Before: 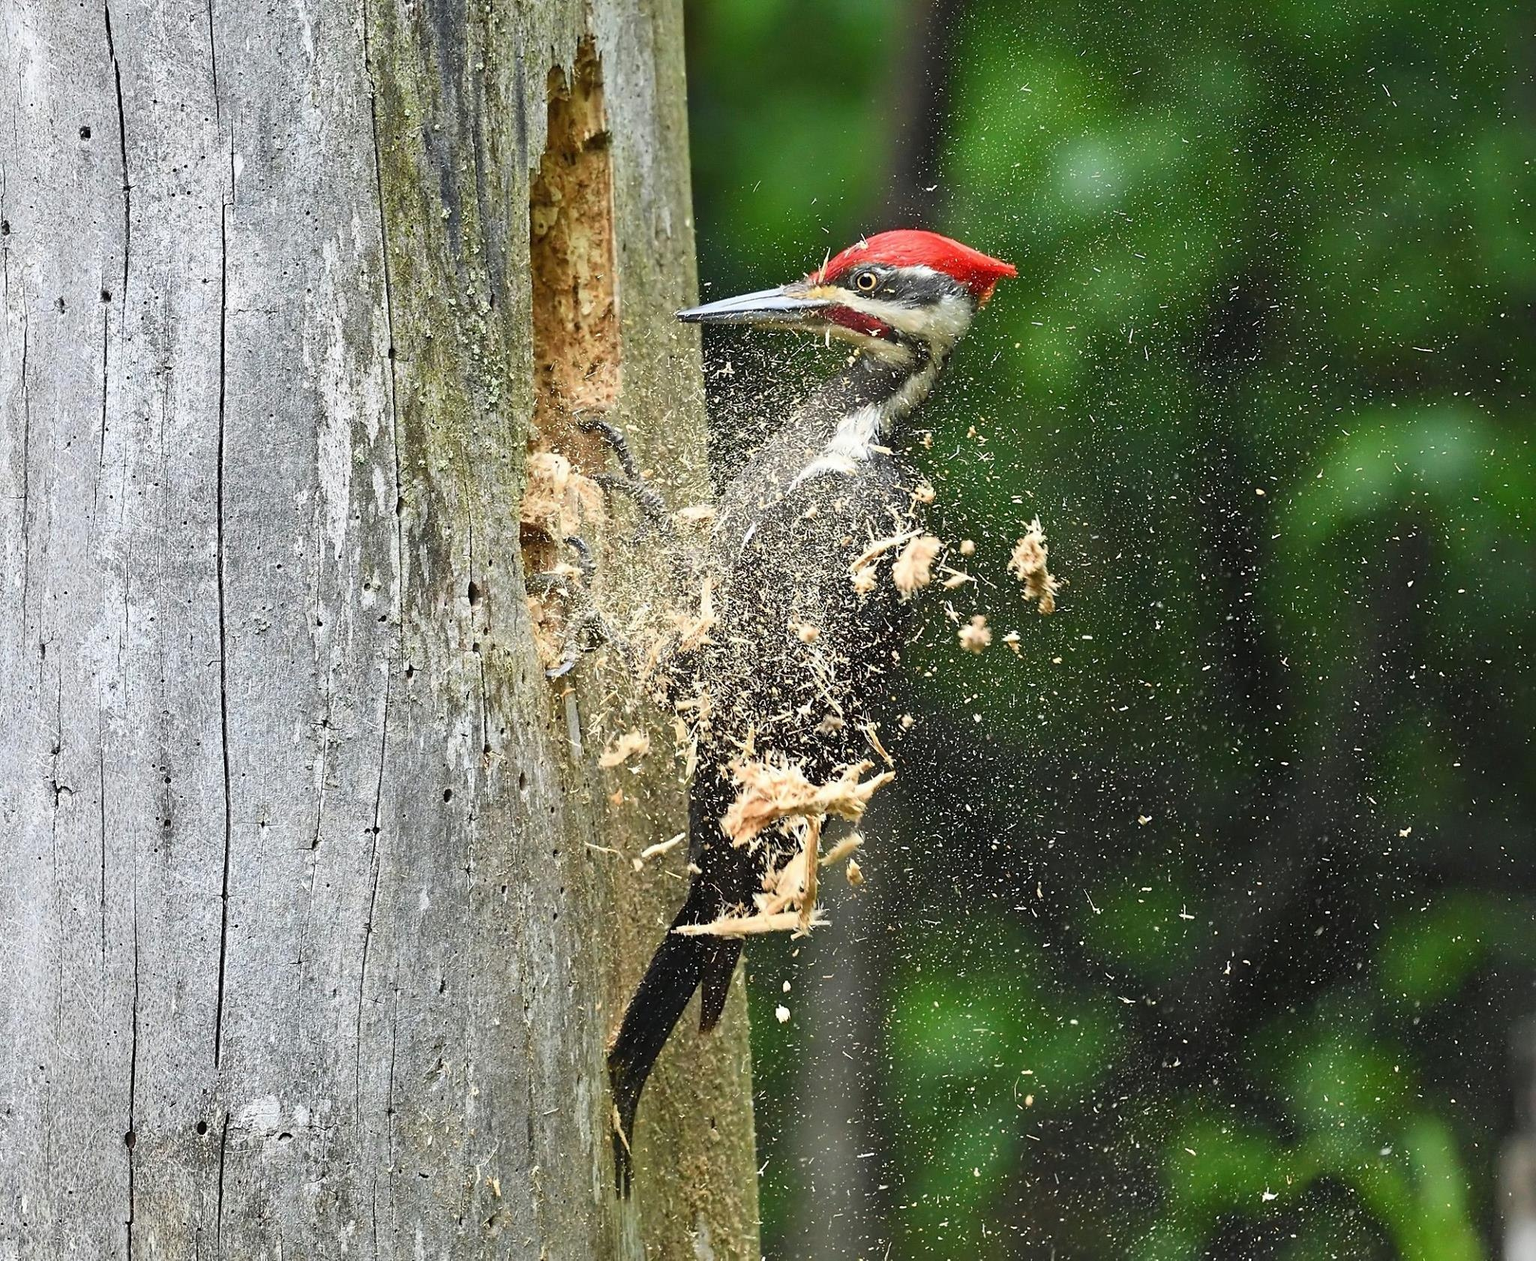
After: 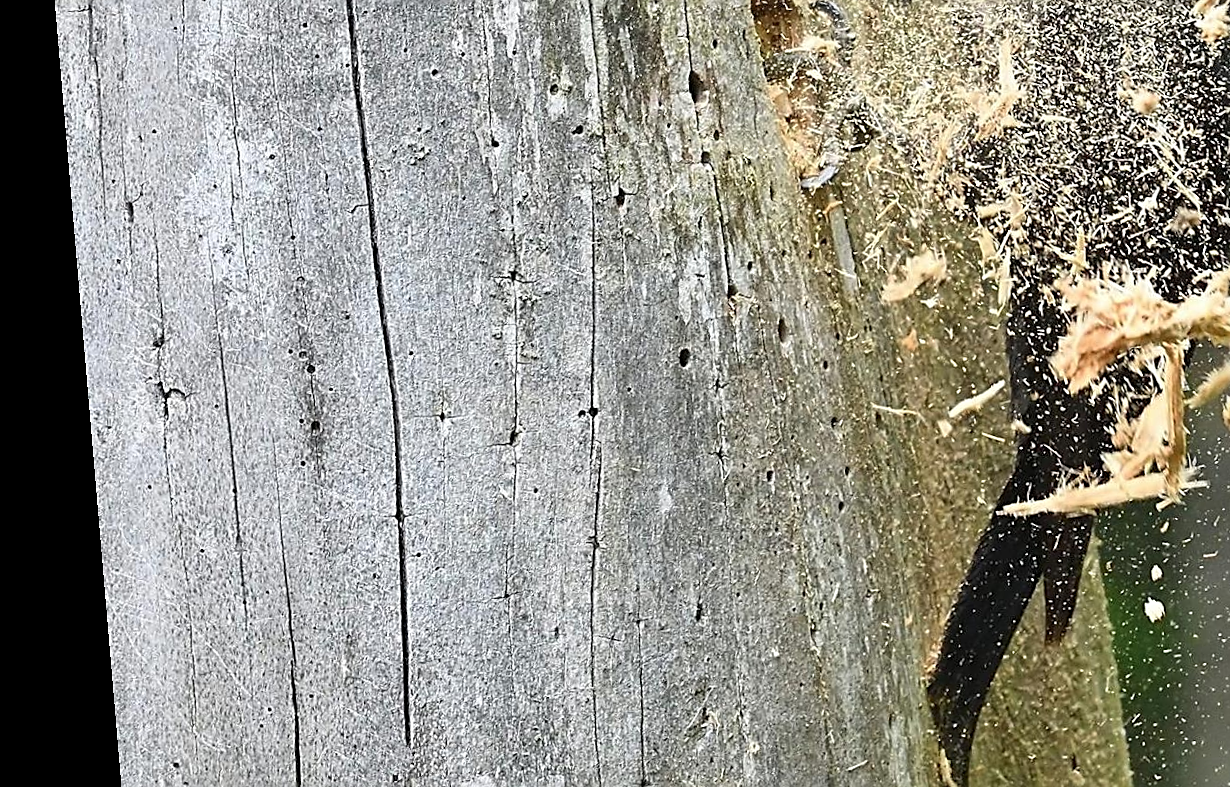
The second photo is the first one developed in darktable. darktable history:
crop: top 44.483%, right 43.593%, bottom 12.892%
sharpen: on, module defaults
rotate and perspective: rotation -4.86°, automatic cropping off
